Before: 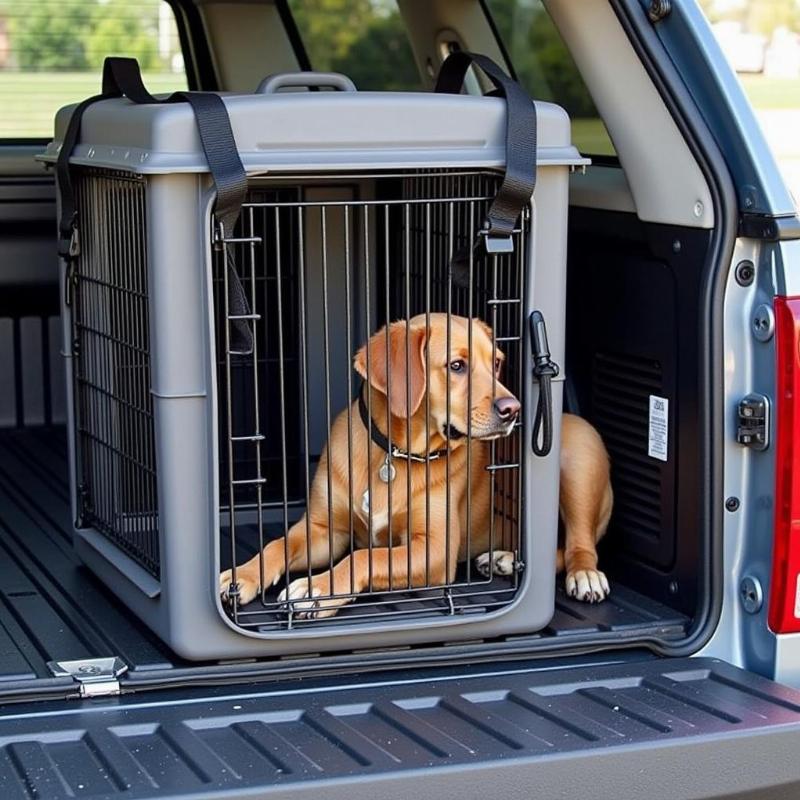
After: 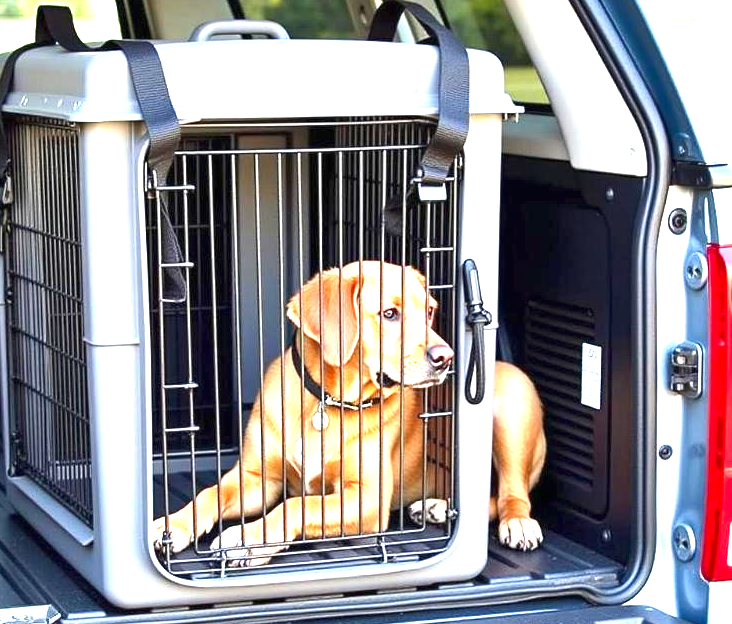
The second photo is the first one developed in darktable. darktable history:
shadows and highlights: shadows 37.56, highlights -28.01, highlights color adjustment 0.47%, soften with gaussian
crop: left 8.451%, top 6.606%, bottom 15.276%
exposure: black level correction 0, exposure 1.984 EV, compensate highlight preservation false
